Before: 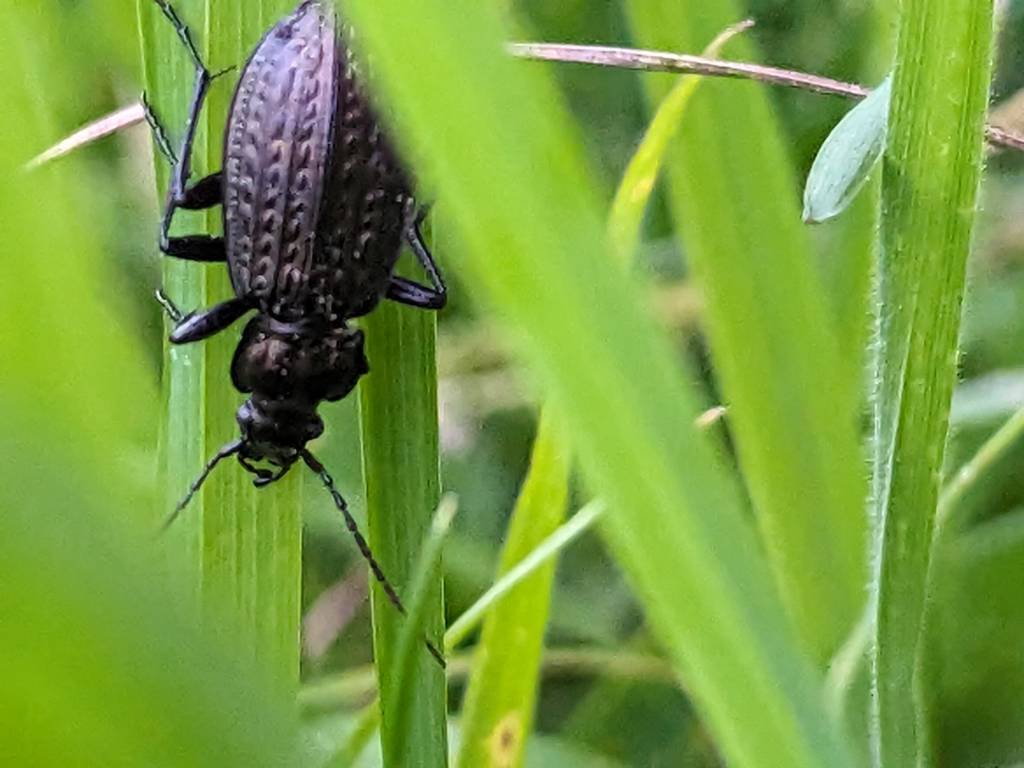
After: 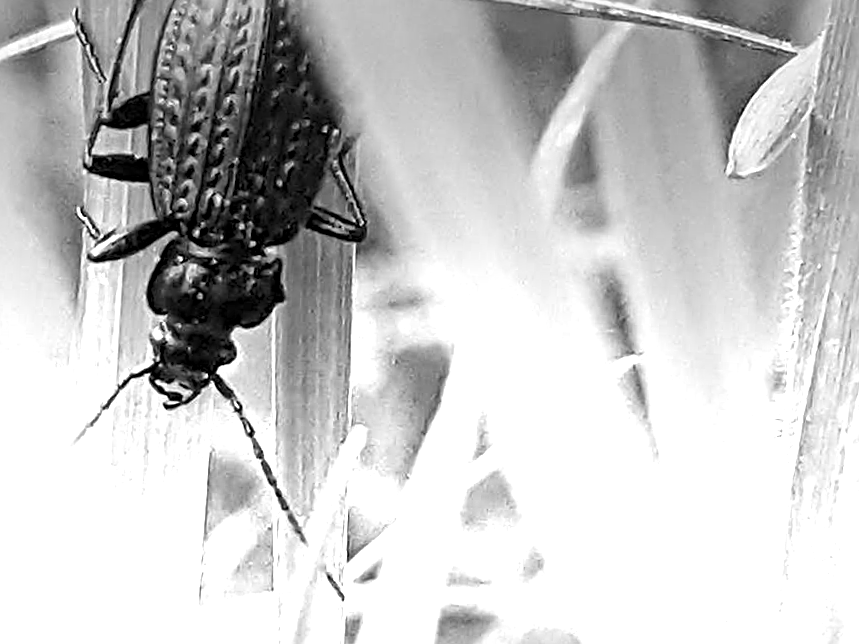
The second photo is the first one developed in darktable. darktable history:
crop and rotate: angle -3.27°, left 5.211%, top 5.211%, right 4.607%, bottom 4.607%
monochrome: on, module defaults
sharpen: radius 2.817, amount 0.715
graduated density: density -3.9 EV
